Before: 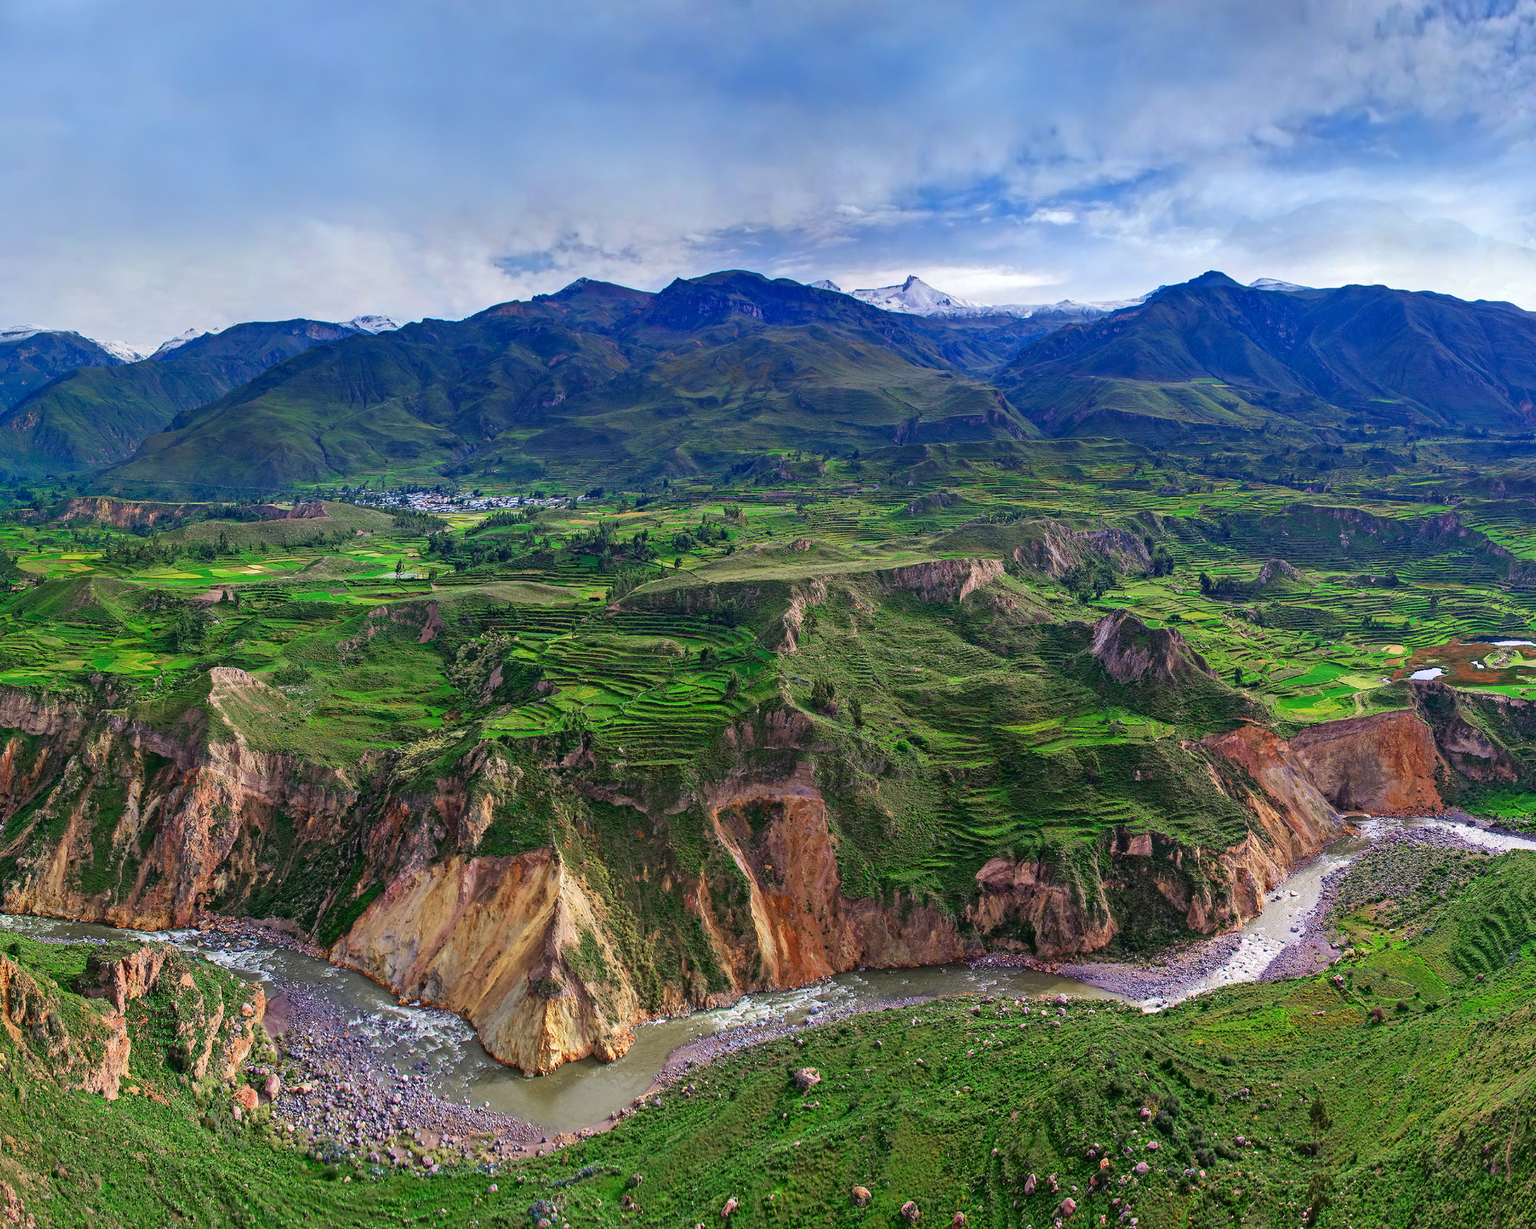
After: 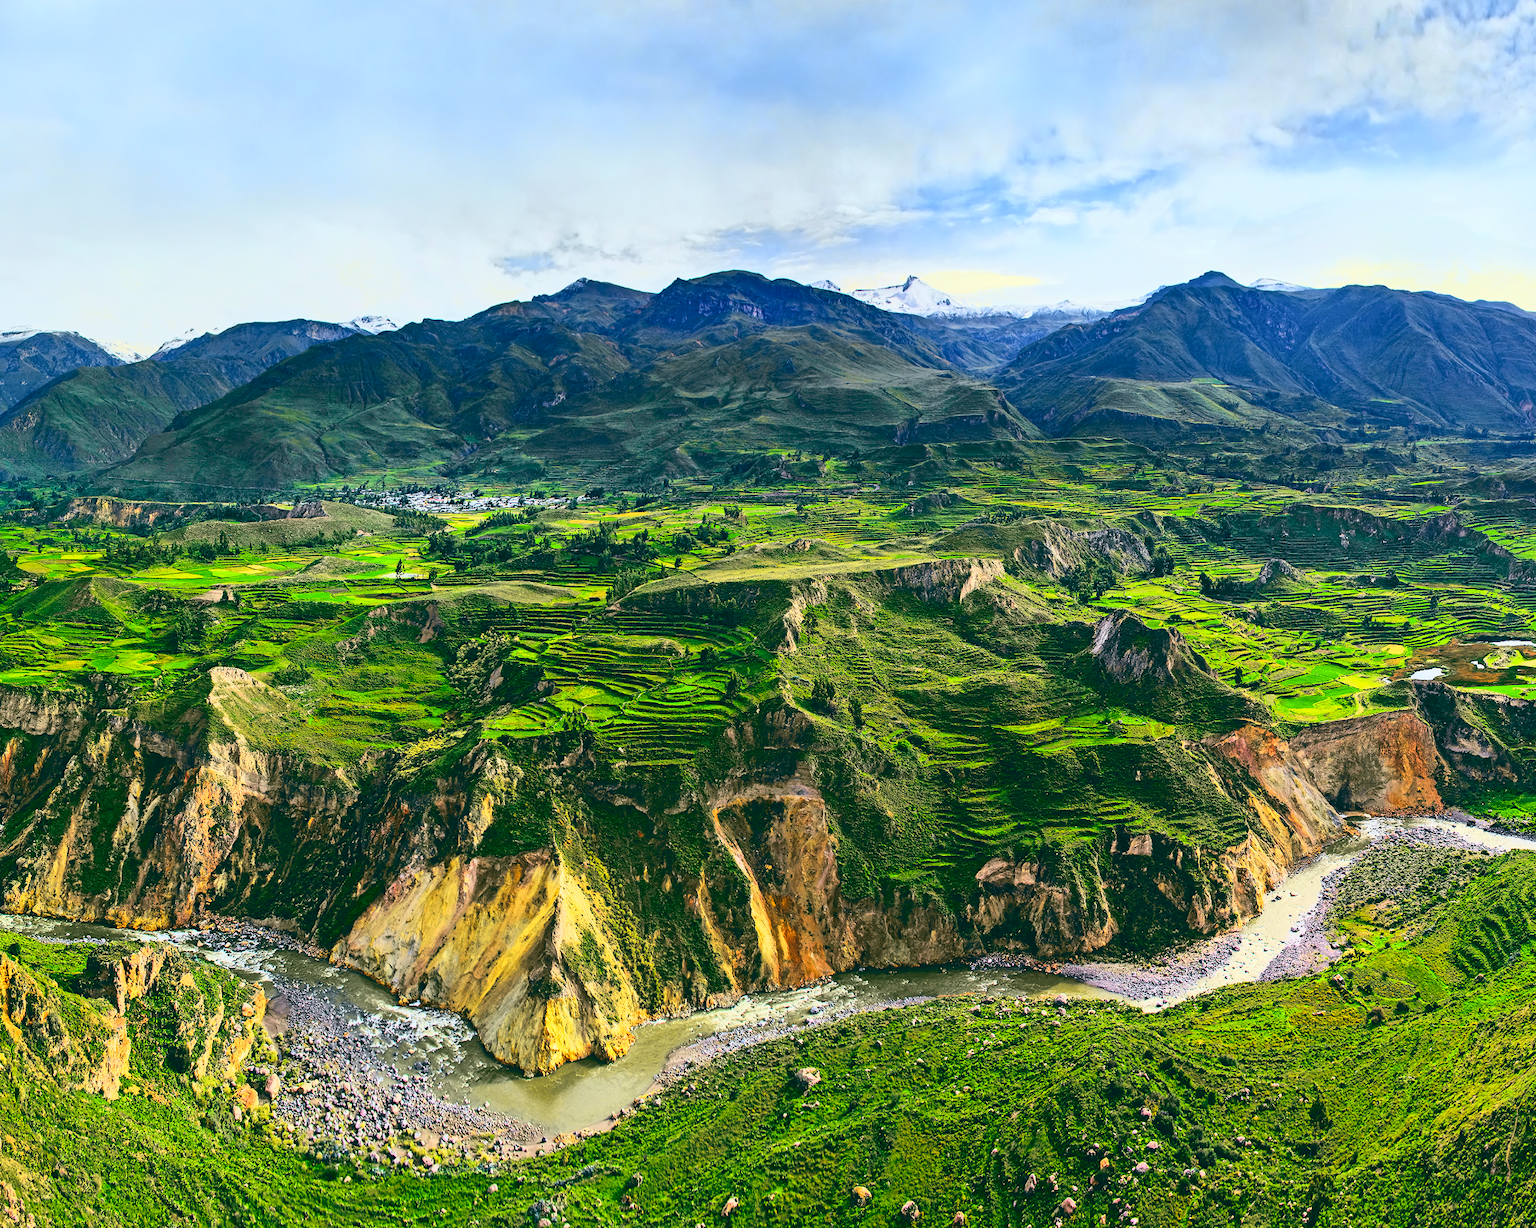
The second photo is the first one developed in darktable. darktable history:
tone curve: curves: ch0 [(0, 0.029) (0.087, 0.084) (0.227, 0.239) (0.46, 0.576) (0.657, 0.796) (0.861, 0.932) (0.997, 0.951)]; ch1 [(0, 0) (0.353, 0.344) (0.45, 0.46) (0.502, 0.494) (0.534, 0.523) (0.573, 0.576) (0.602, 0.631) (0.647, 0.669) (1, 1)]; ch2 [(0, 0) (0.333, 0.346) (0.385, 0.395) (0.44, 0.466) (0.5, 0.493) (0.521, 0.56) (0.553, 0.579) (0.573, 0.599) (0.667, 0.777) (1, 1)], color space Lab, independent channels, preserve colors none
color balance: lift [1.005, 0.99, 1.007, 1.01], gamma [1, 1.034, 1.032, 0.966], gain [0.873, 1.055, 1.067, 0.933]
tone equalizer: -8 EV -0.75 EV, -7 EV -0.7 EV, -6 EV -0.6 EV, -5 EV -0.4 EV, -3 EV 0.4 EV, -2 EV 0.6 EV, -1 EV 0.7 EV, +0 EV 0.75 EV, edges refinement/feathering 500, mask exposure compensation -1.57 EV, preserve details no
